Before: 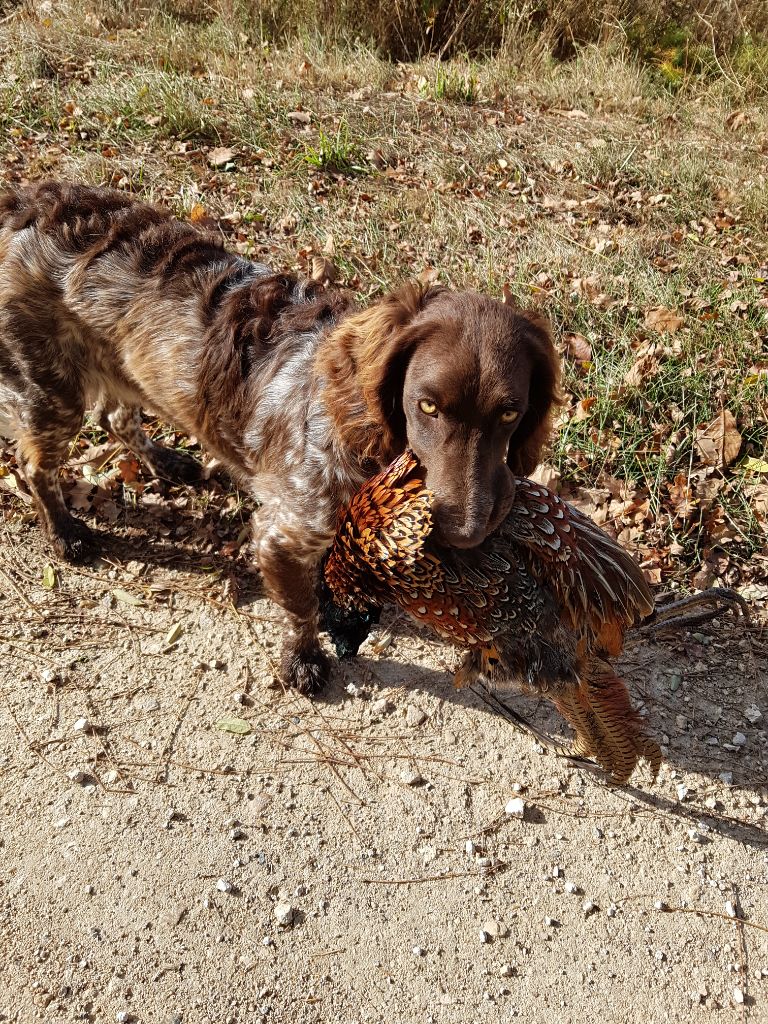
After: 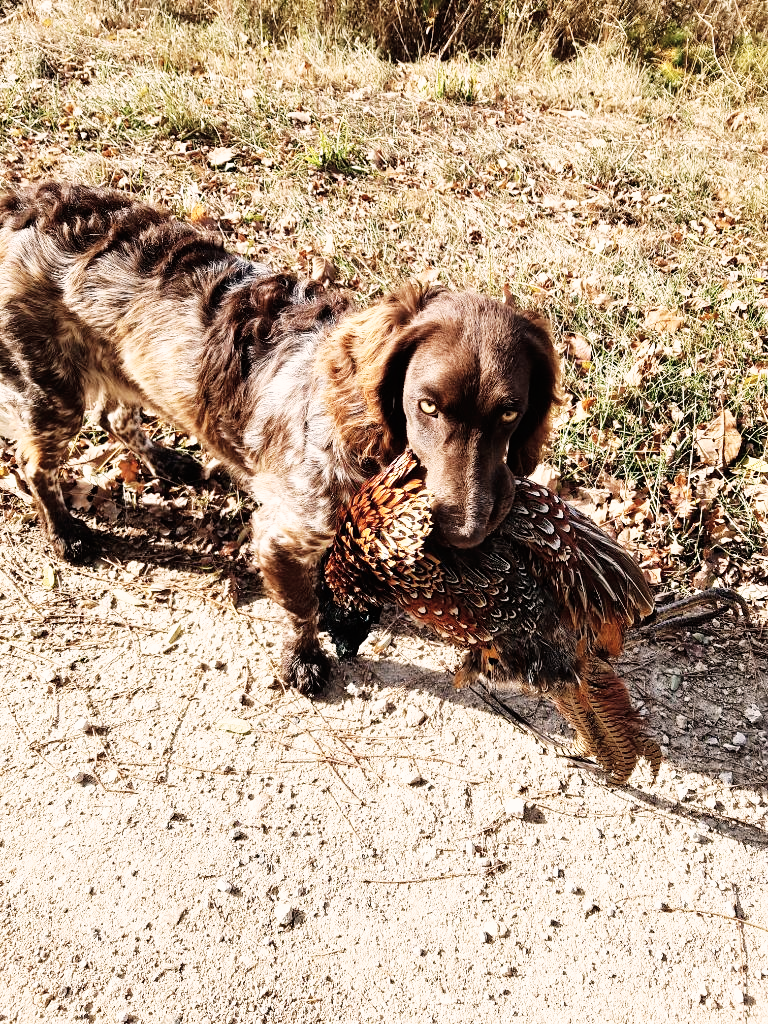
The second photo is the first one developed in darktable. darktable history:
color correction: highlights a* 5.59, highlights b* 5.24, saturation 0.68
base curve: curves: ch0 [(0, 0) (0.007, 0.004) (0.027, 0.03) (0.046, 0.07) (0.207, 0.54) (0.442, 0.872) (0.673, 0.972) (1, 1)], preserve colors none
